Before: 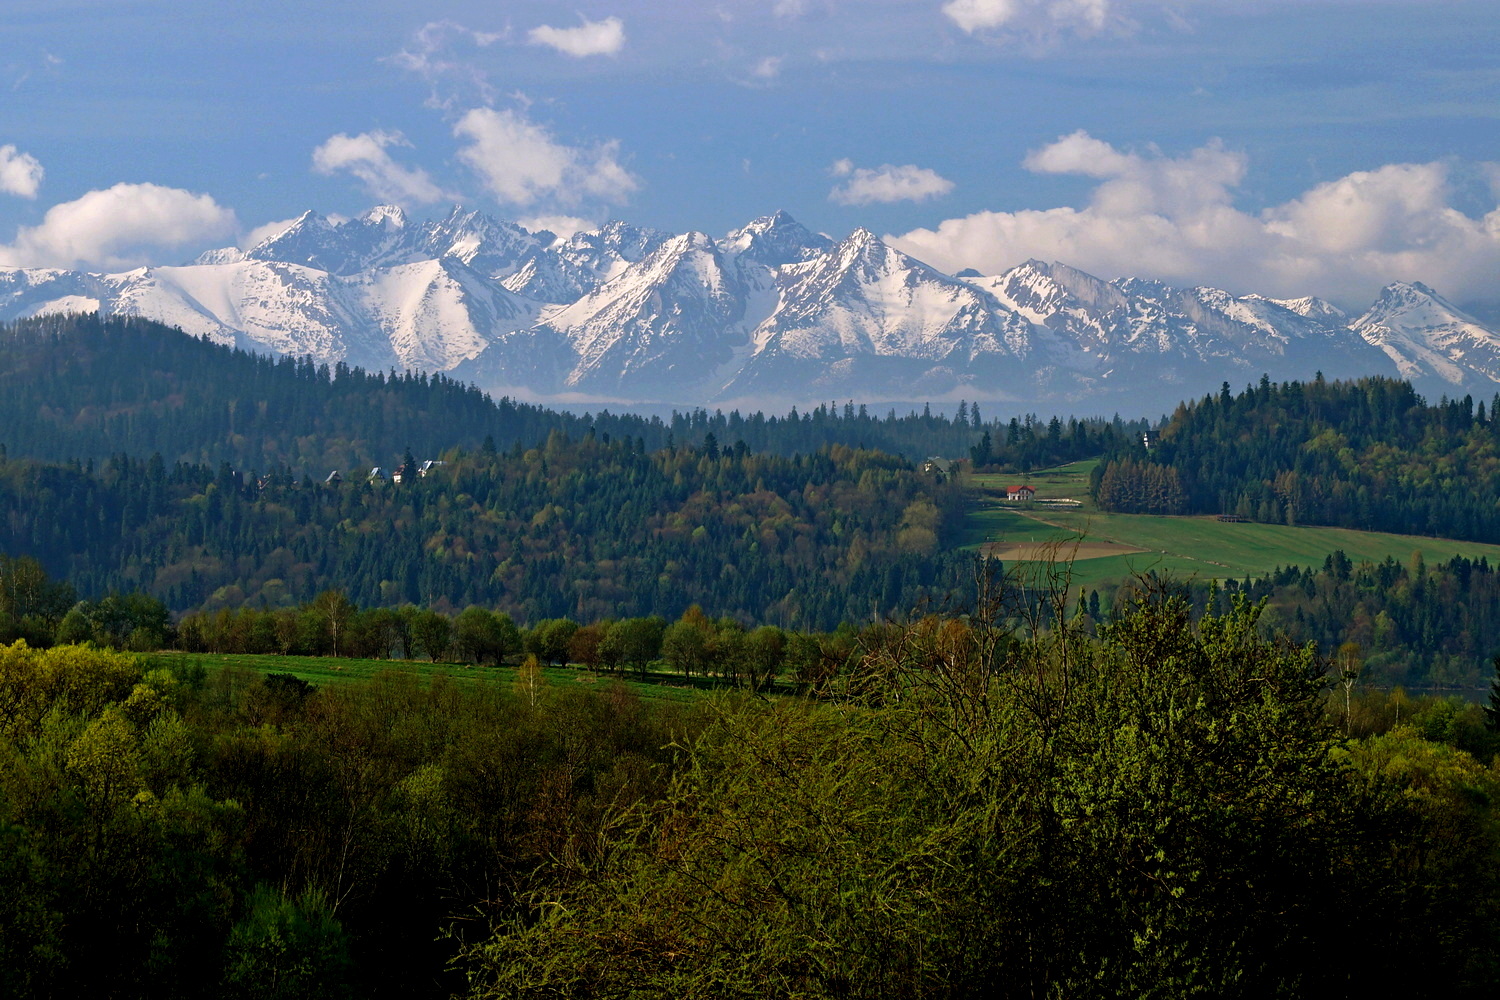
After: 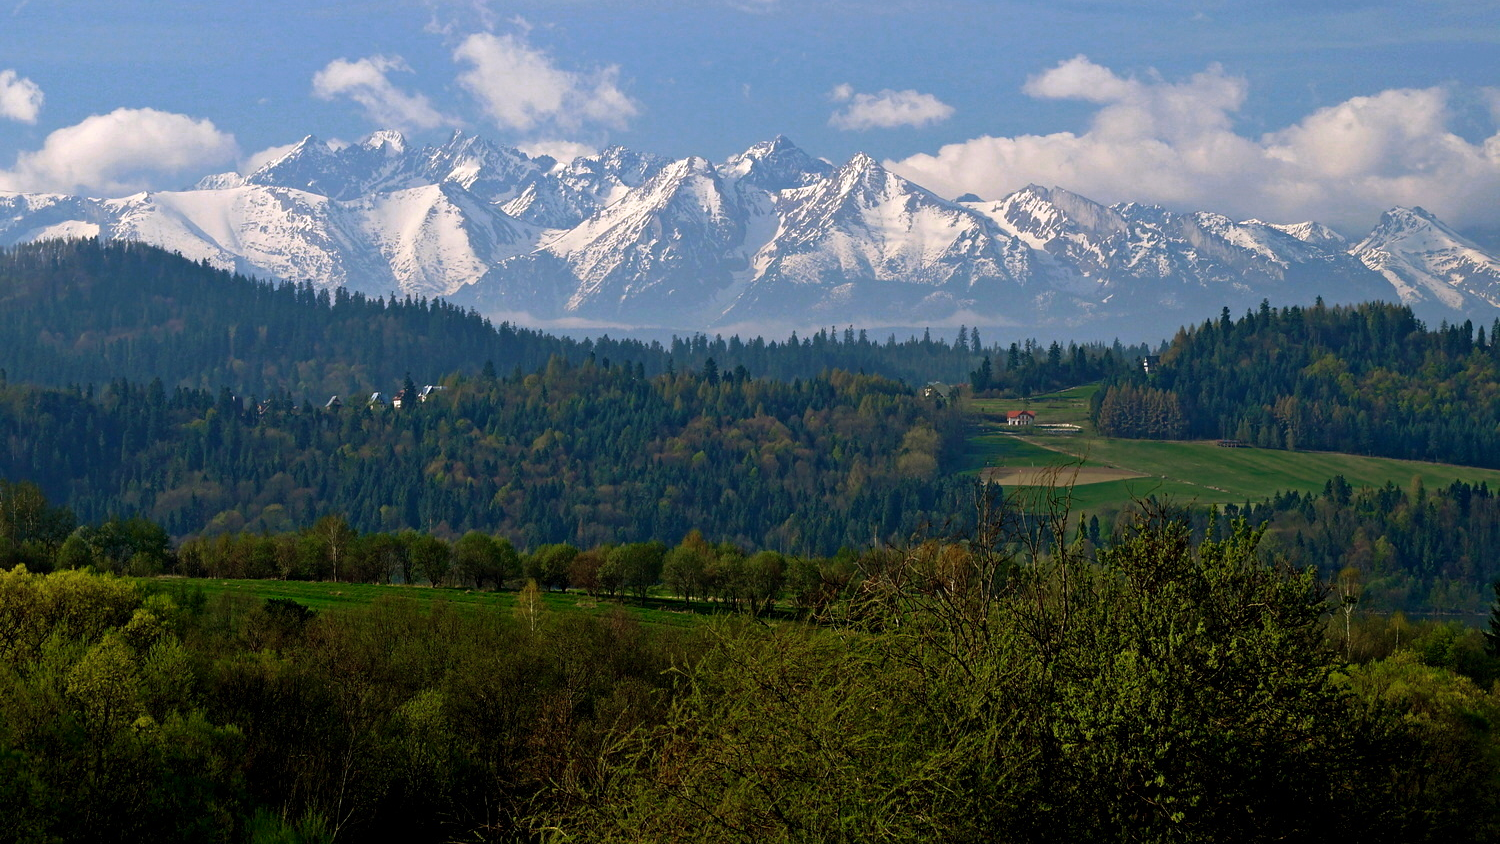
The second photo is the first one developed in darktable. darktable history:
tone equalizer: -8 EV 0.093 EV
crop: top 7.582%, bottom 7.968%
color zones: curves: ch0 [(0, 0.558) (0.143, 0.548) (0.286, 0.447) (0.429, 0.259) (0.571, 0.5) (0.714, 0.5) (0.857, 0.593) (1, 0.558)]; ch1 [(0, 0.543) (0.01, 0.544) (0.12, 0.492) (0.248, 0.458) (0.5, 0.534) (0.748, 0.5) (0.99, 0.469) (1, 0.543)]; ch2 [(0, 0.507) (0.143, 0.522) (0.286, 0.505) (0.429, 0.5) (0.571, 0.5) (0.714, 0.5) (0.857, 0.5) (1, 0.507)]
